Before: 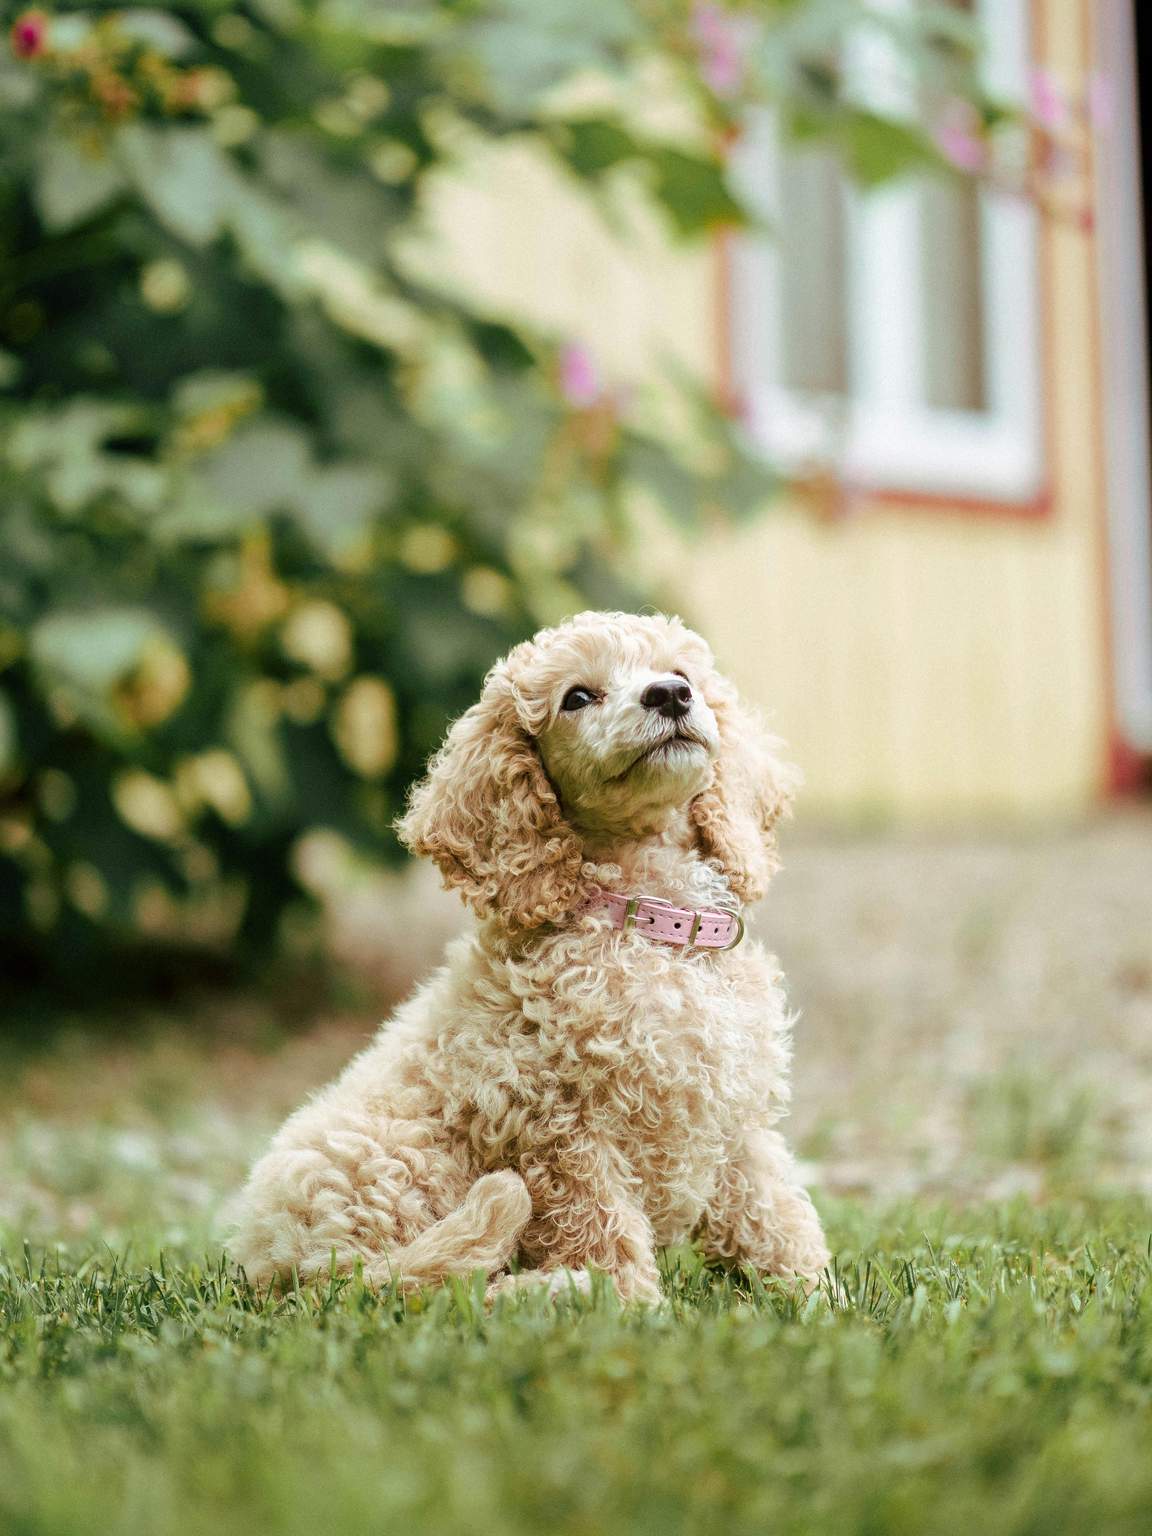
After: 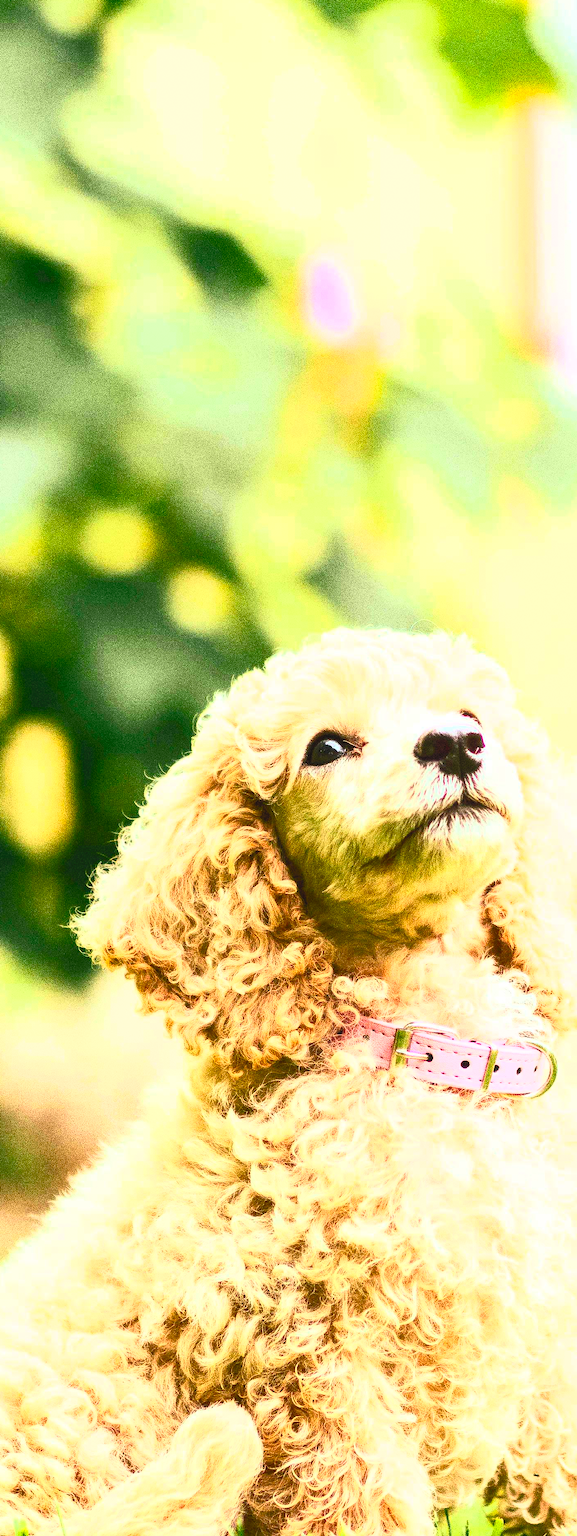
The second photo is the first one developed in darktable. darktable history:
crop and rotate: left 29.734%, top 10.366%, right 34.129%, bottom 17.572%
contrast brightness saturation: contrast 0.996, brightness 0.982, saturation 0.986
